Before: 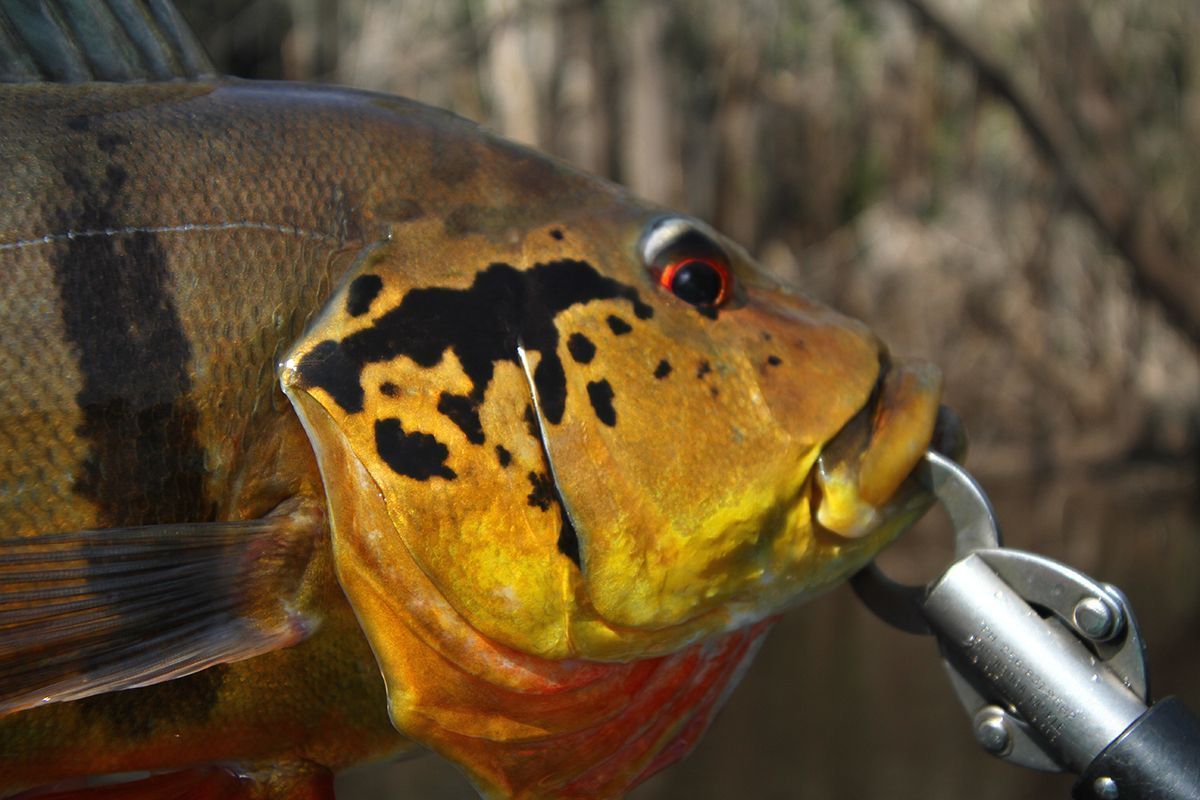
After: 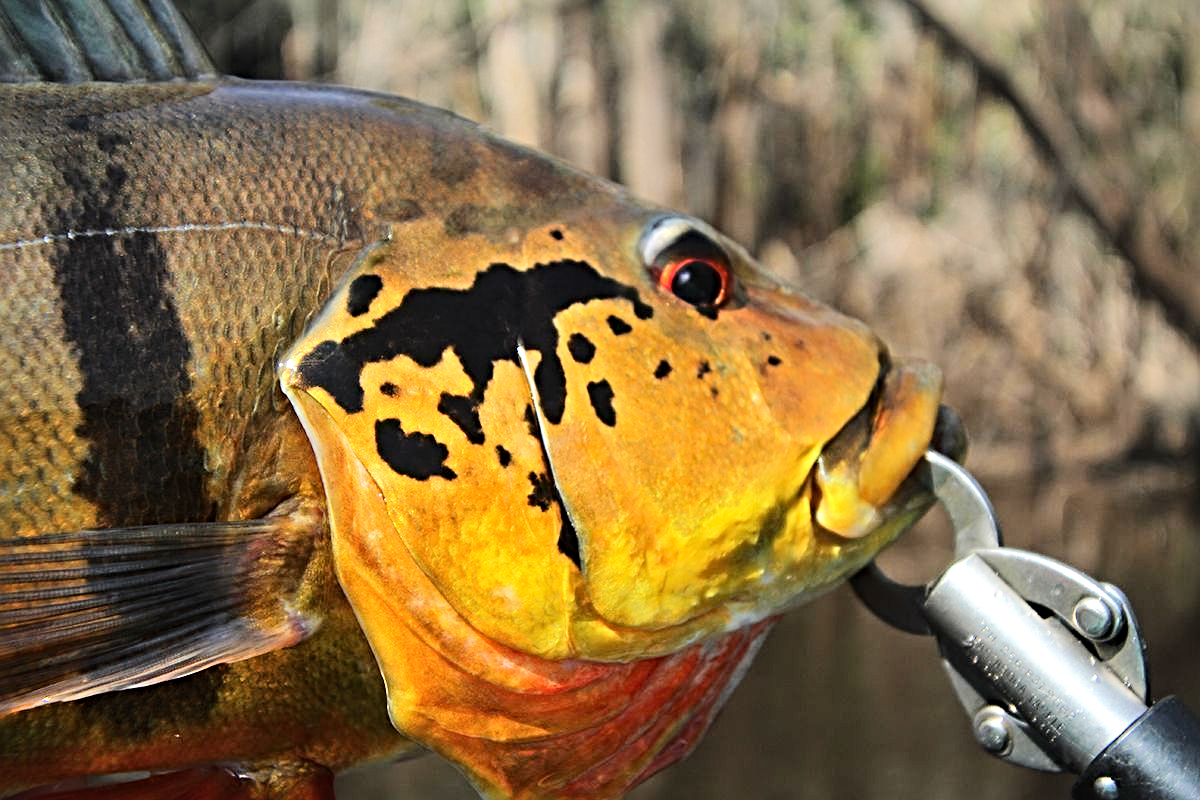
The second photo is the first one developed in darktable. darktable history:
shadows and highlights: shadows 25.2, highlights -48.02, highlights color adjustment 31.42%, soften with gaussian
sharpen: radius 4.915
exposure: compensate exposure bias true, compensate highlight preservation false
tone equalizer: -7 EV 0.159 EV, -6 EV 0.607 EV, -5 EV 1.19 EV, -4 EV 1.37 EV, -3 EV 1.18 EV, -2 EV 0.6 EV, -1 EV 0.161 EV, edges refinement/feathering 500, mask exposure compensation -1.57 EV, preserve details no
